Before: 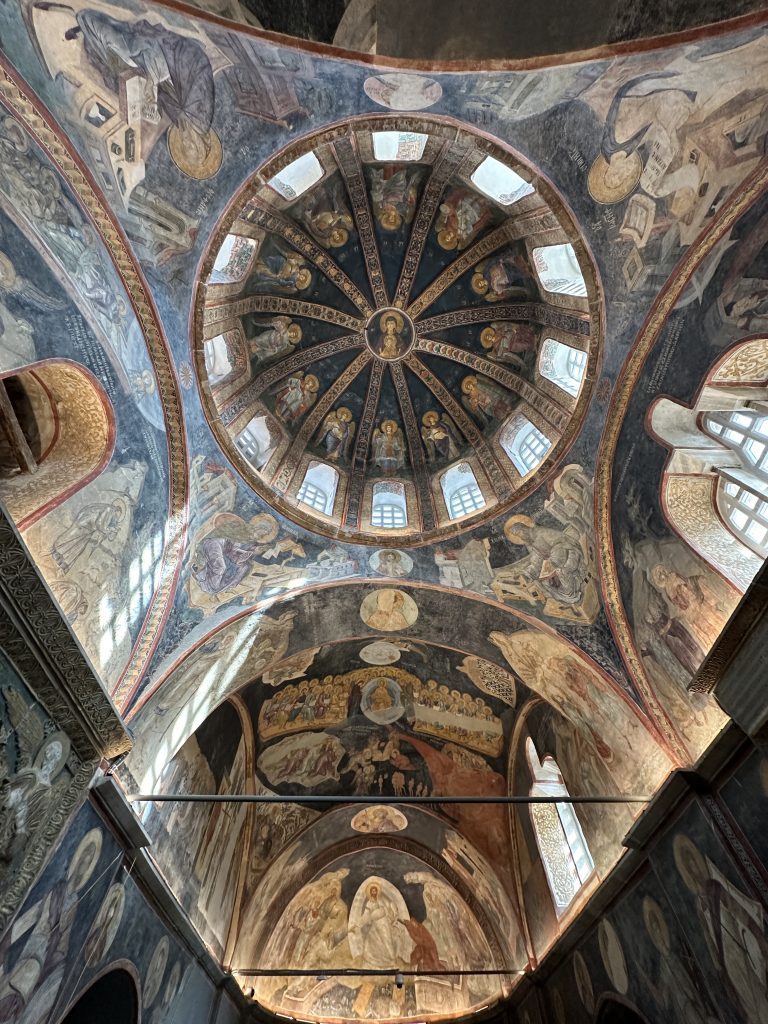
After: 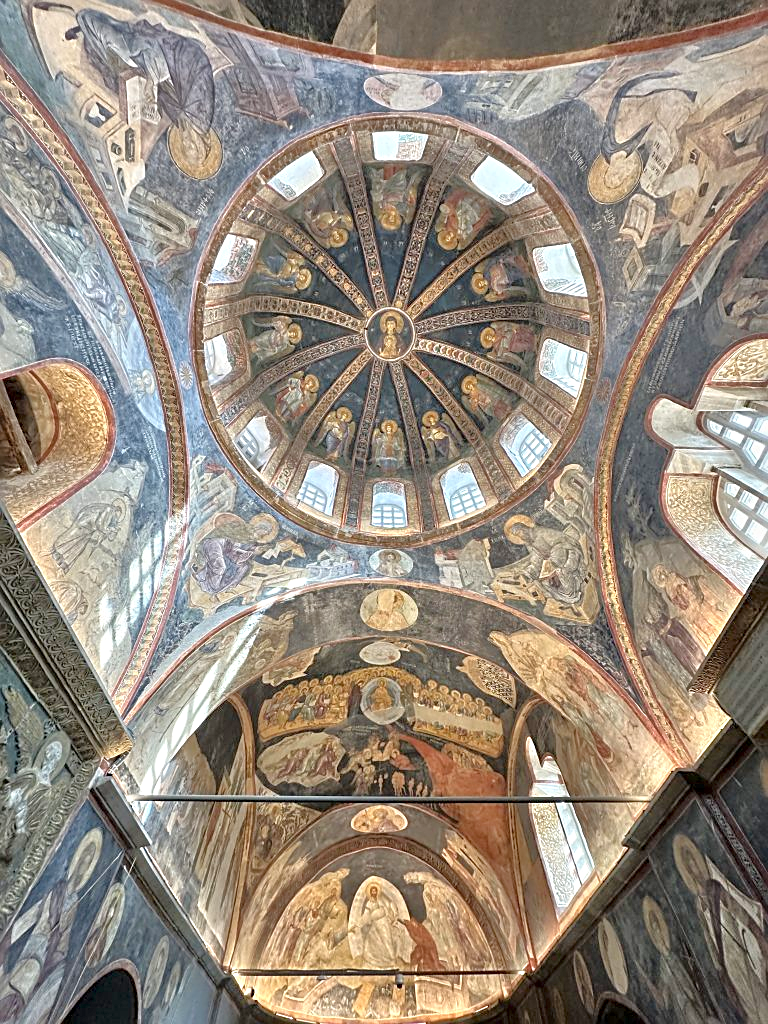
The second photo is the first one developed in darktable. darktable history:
sharpen: on, module defaults
tone equalizer: -8 EV 2 EV, -7 EV 2 EV, -6 EV 2 EV, -5 EV 2 EV, -4 EV 2 EV, -3 EV 1.5 EV, -2 EV 1 EV, -1 EV 0.5 EV
